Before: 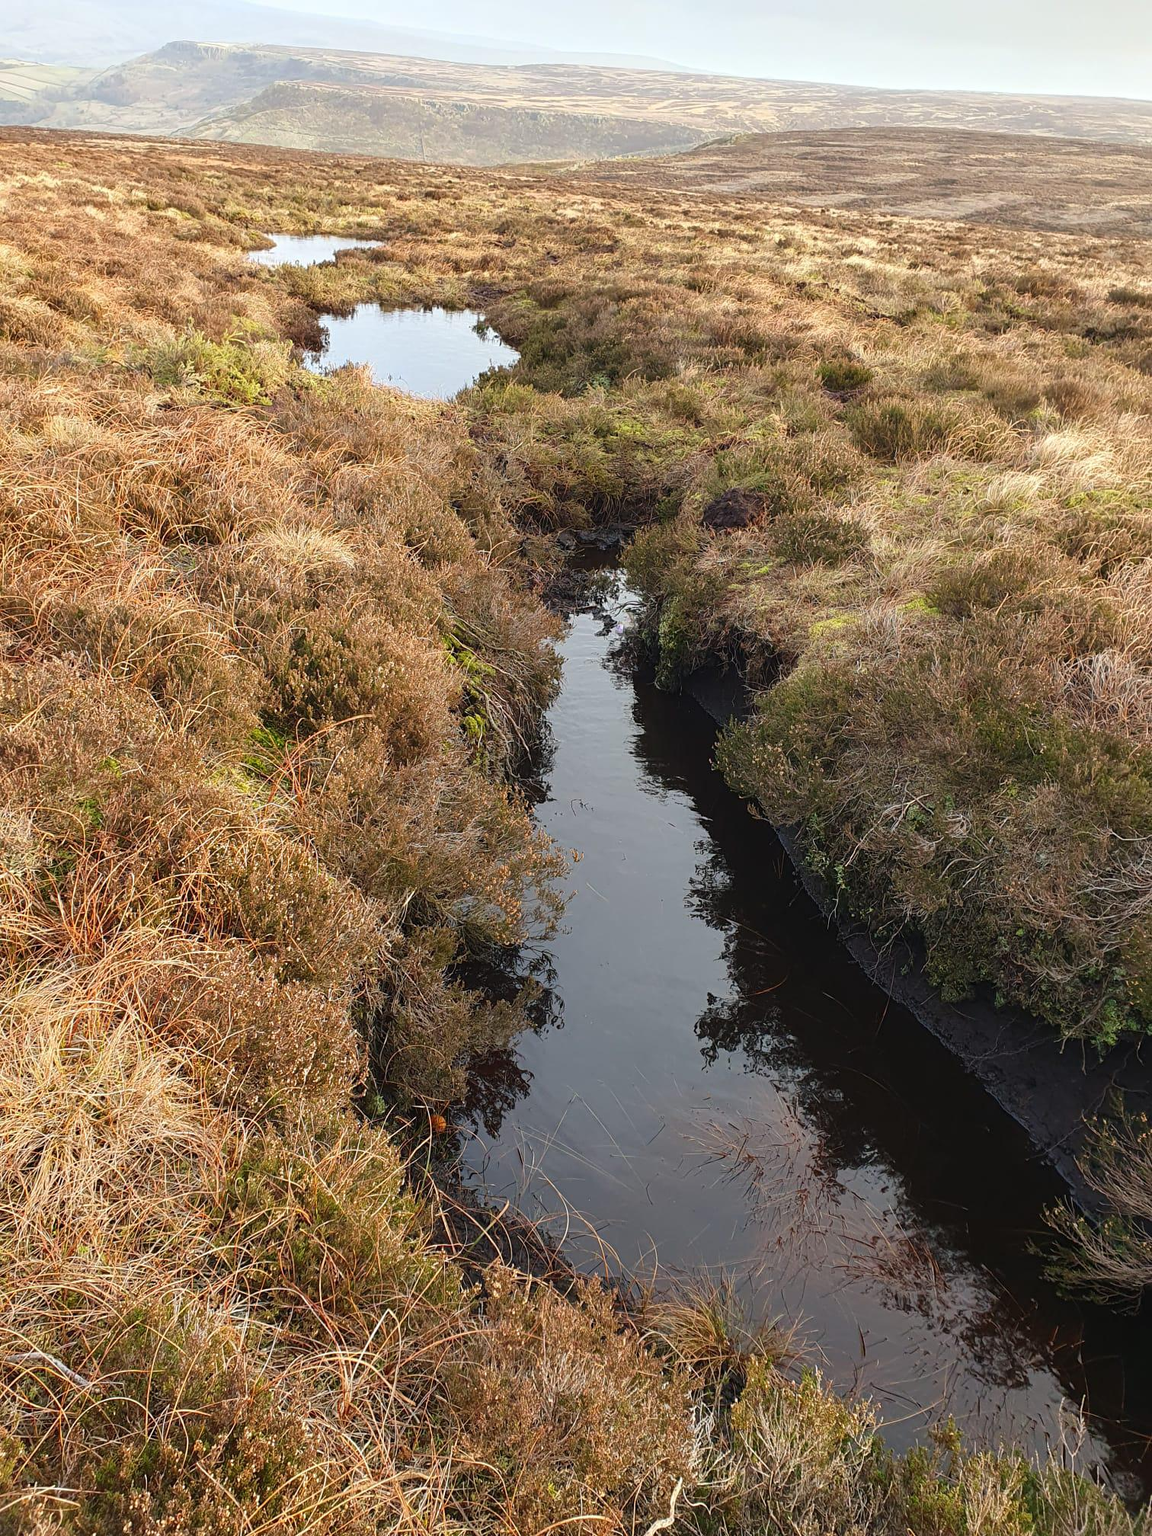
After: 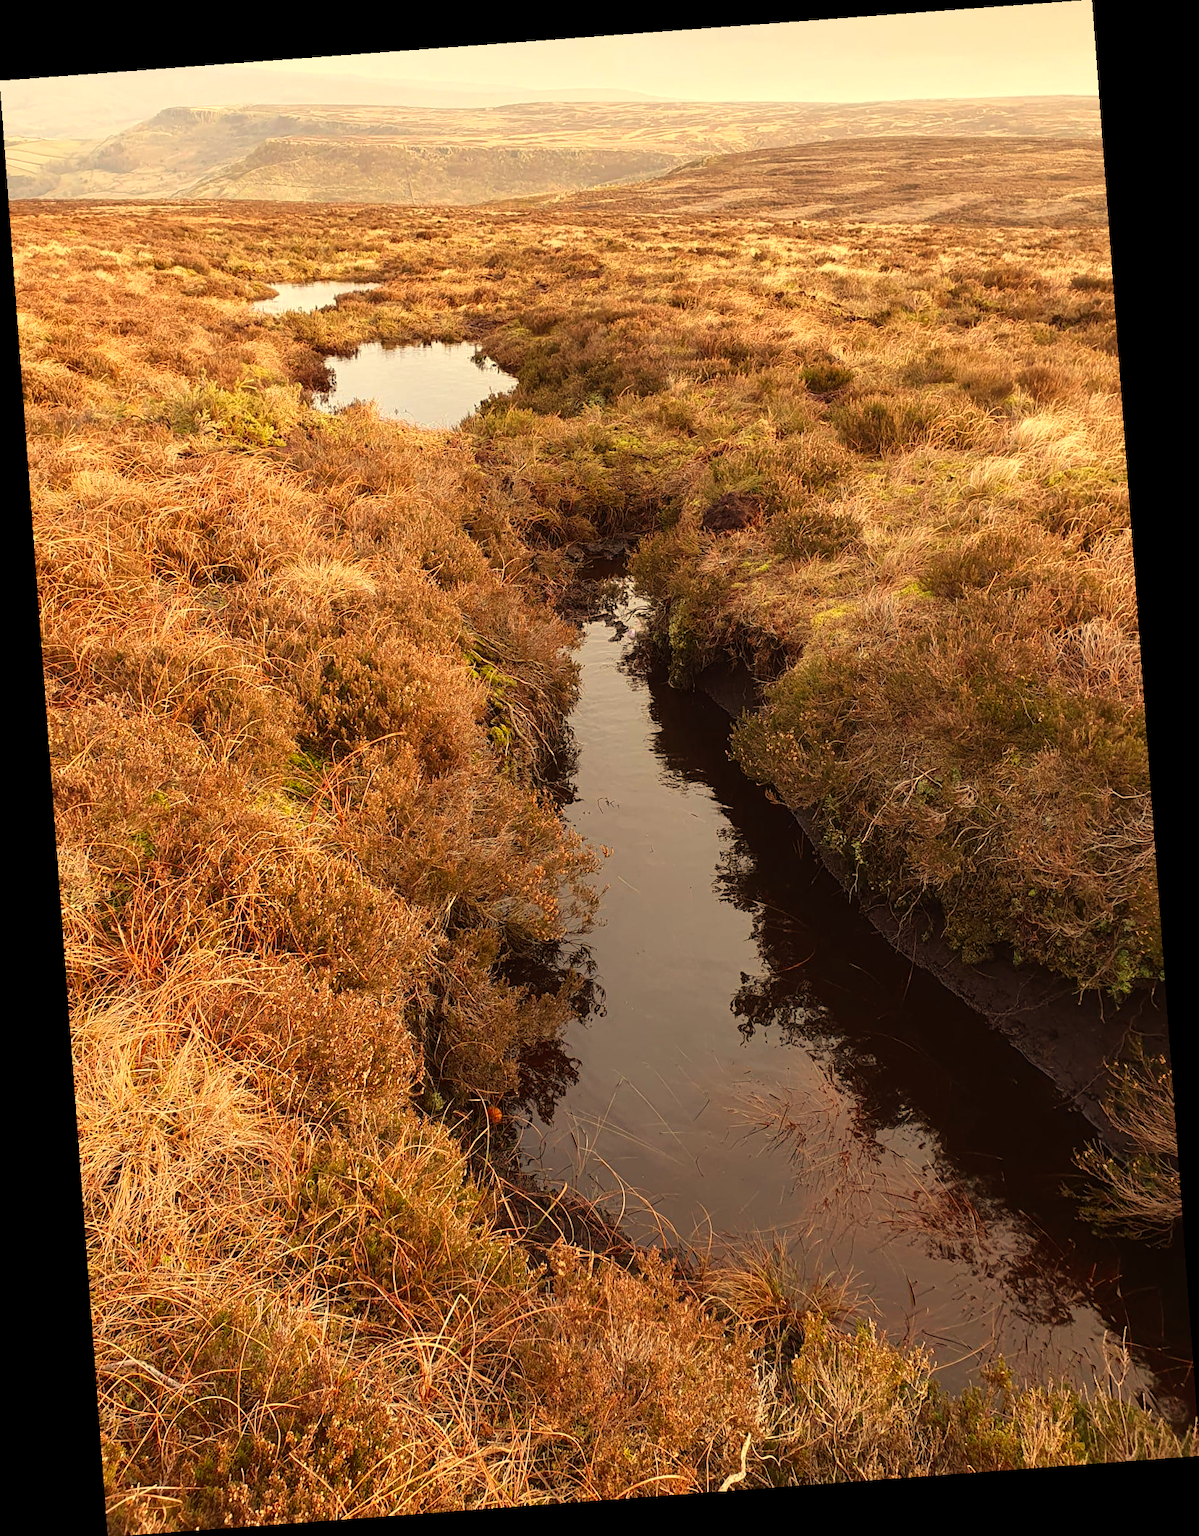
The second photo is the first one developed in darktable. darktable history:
rotate and perspective: rotation -4.25°, automatic cropping off
white balance: red 1.138, green 0.996, blue 0.812
rgb levels: mode RGB, independent channels, levels [[0, 0.5, 1], [0, 0.521, 1], [0, 0.536, 1]]
